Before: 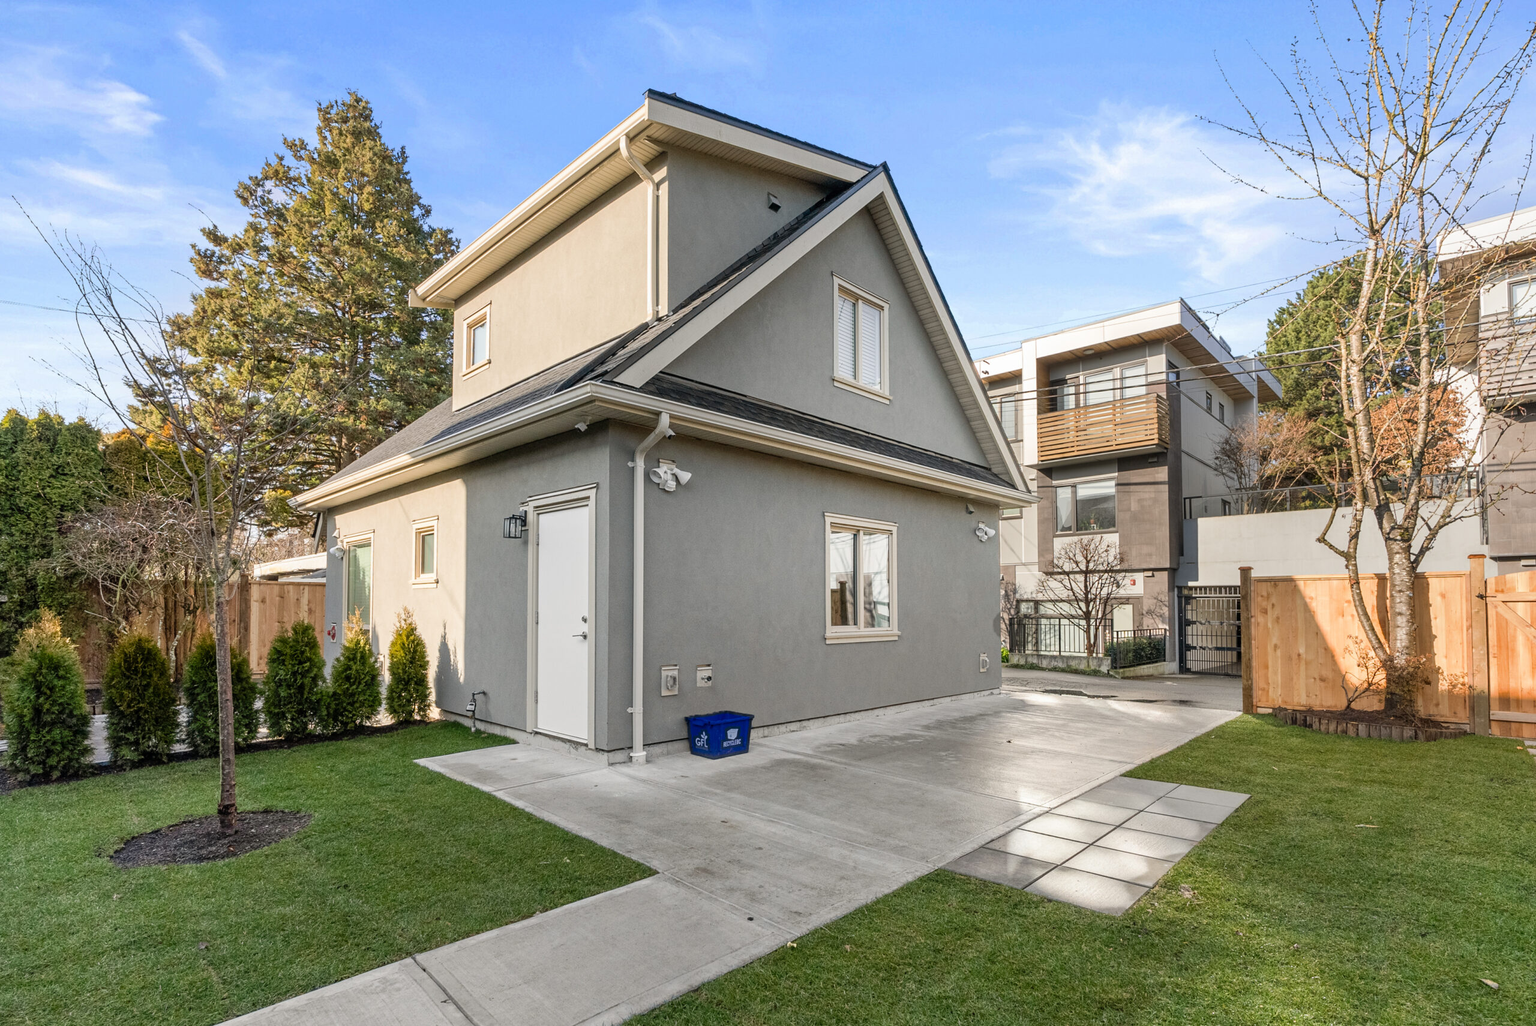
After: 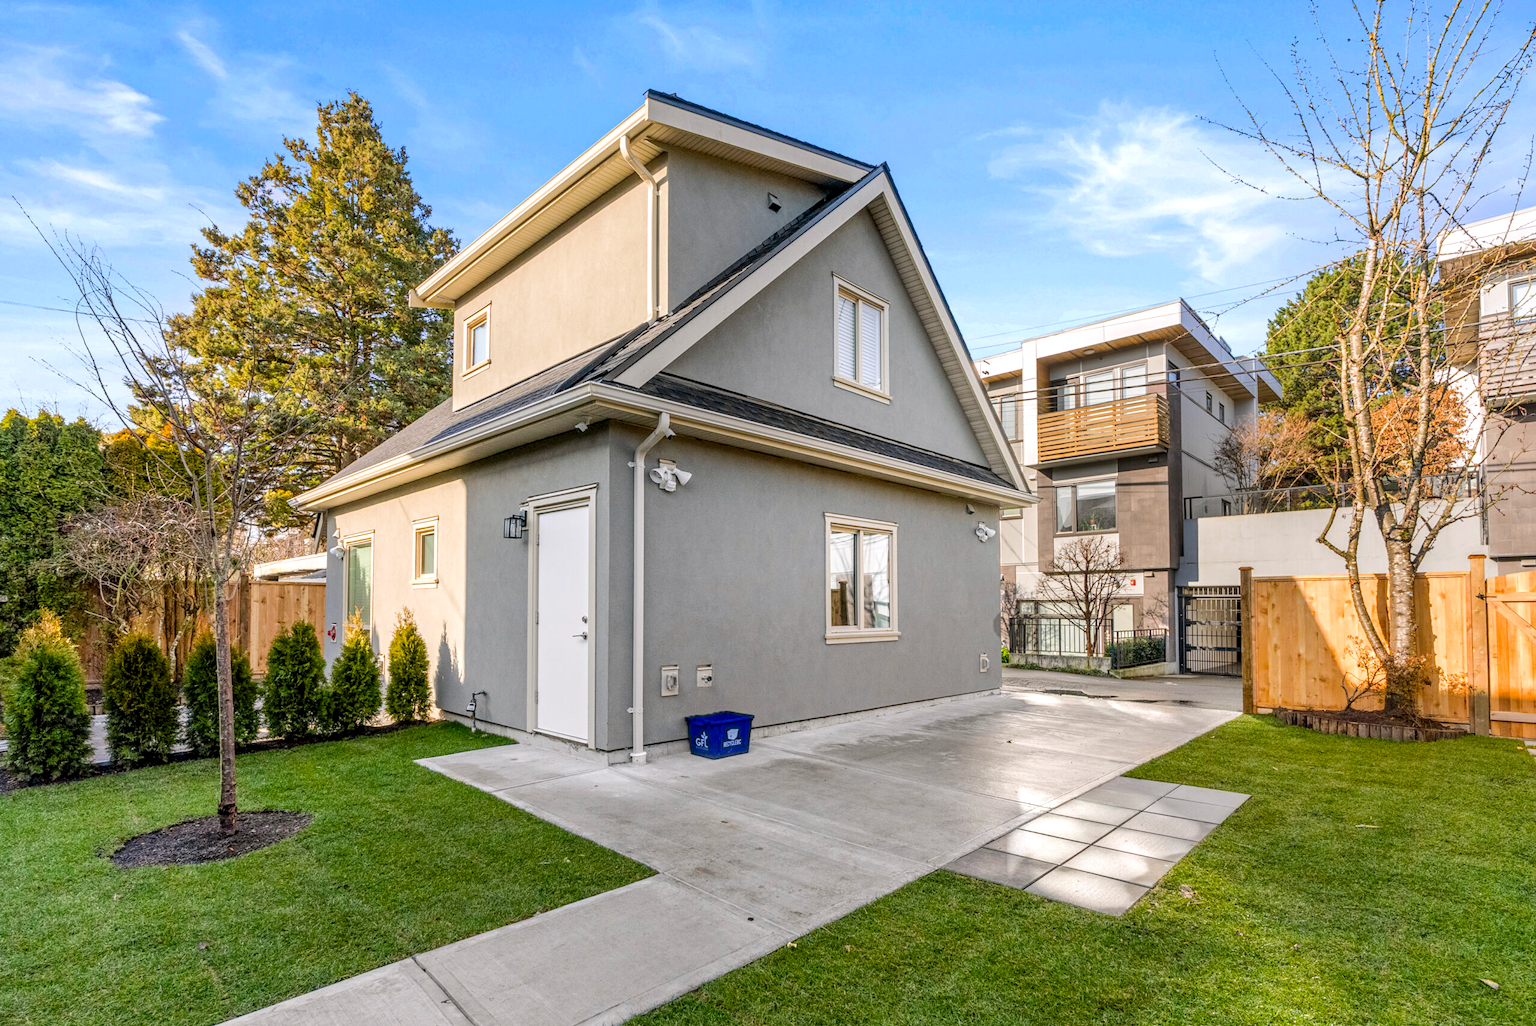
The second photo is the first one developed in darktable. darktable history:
white balance: red 1.004, blue 1.024
color balance rgb: perceptual saturation grading › global saturation 25%, perceptual brilliance grading › mid-tones 10%, perceptual brilliance grading › shadows 15%, global vibrance 20%
local contrast: detail 130%
